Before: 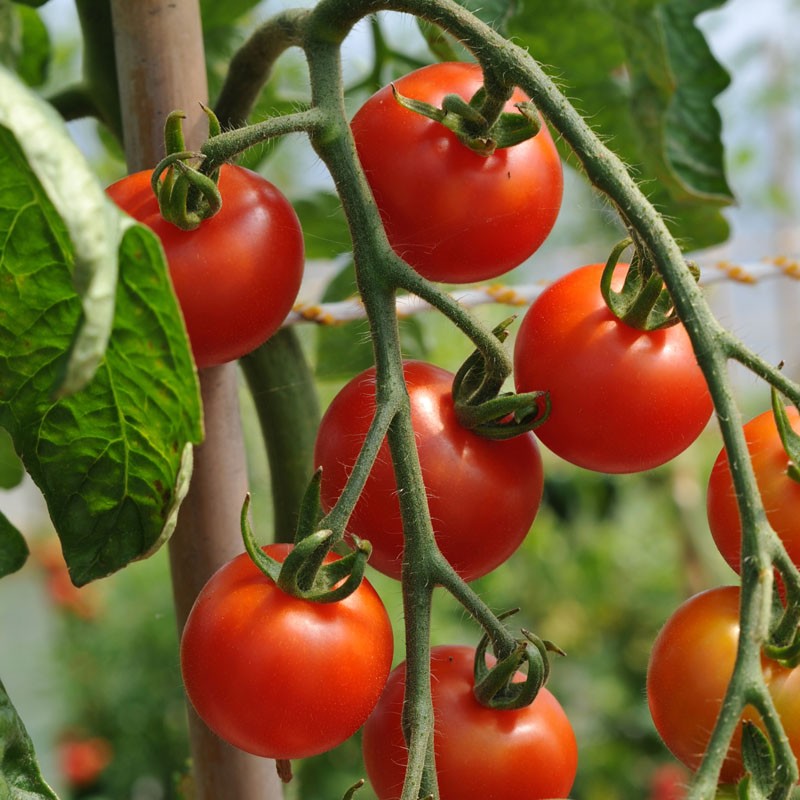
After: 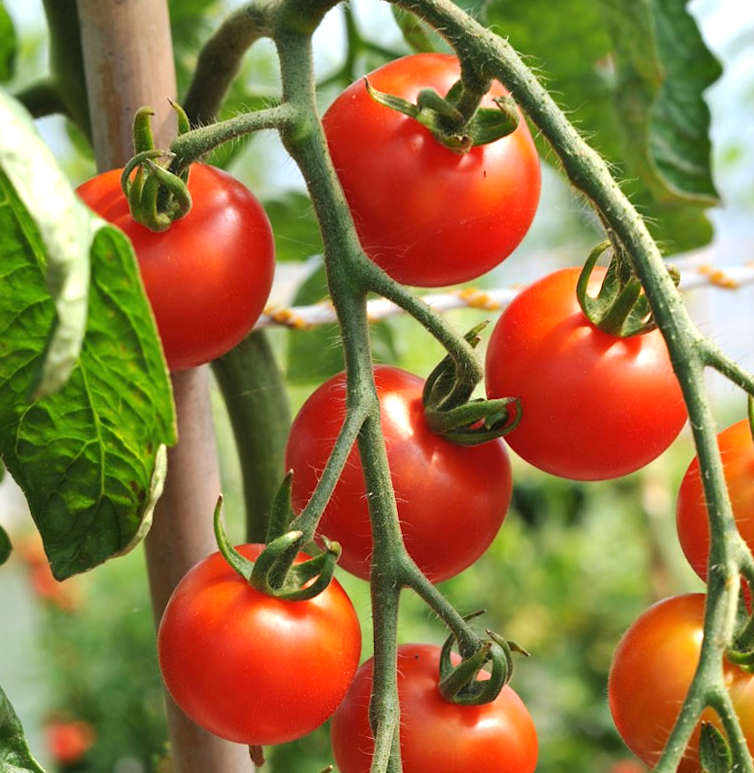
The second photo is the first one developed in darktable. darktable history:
rotate and perspective: rotation 0.074°, lens shift (vertical) 0.096, lens shift (horizontal) -0.041, crop left 0.043, crop right 0.952, crop top 0.024, crop bottom 0.979
crop and rotate: angle -0.5°
exposure: black level correction 0, exposure 0.7 EV, compensate exposure bias true, compensate highlight preservation false
